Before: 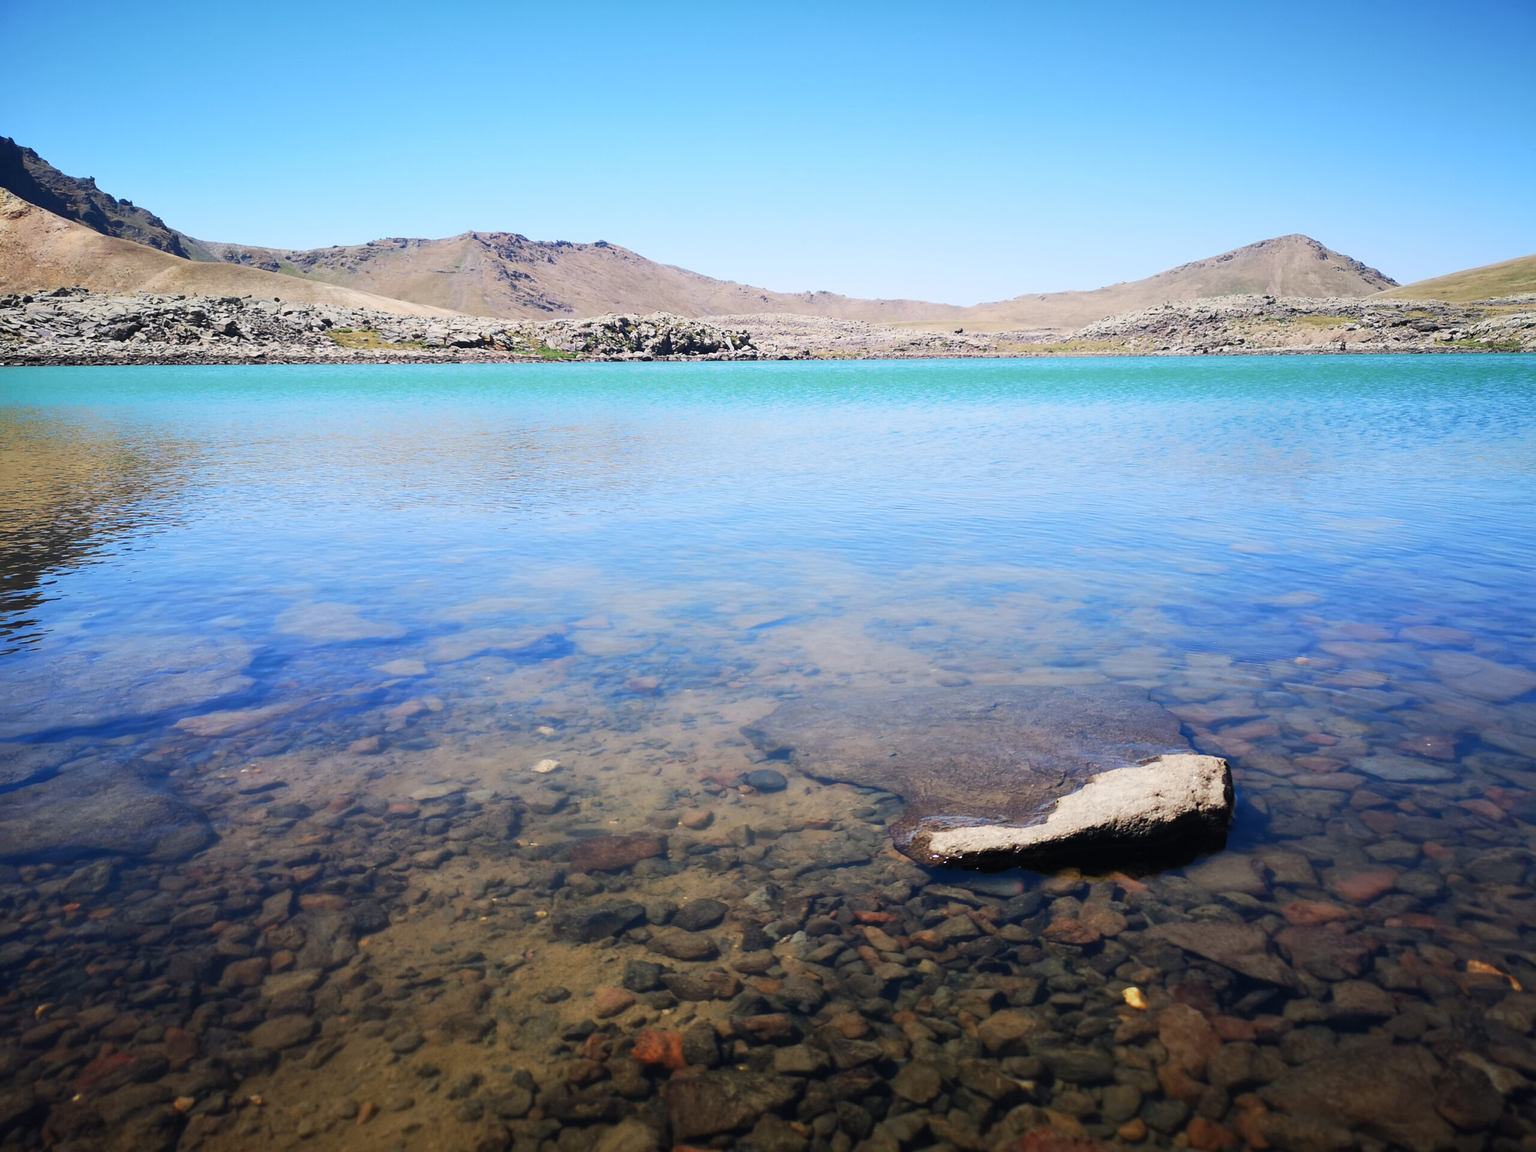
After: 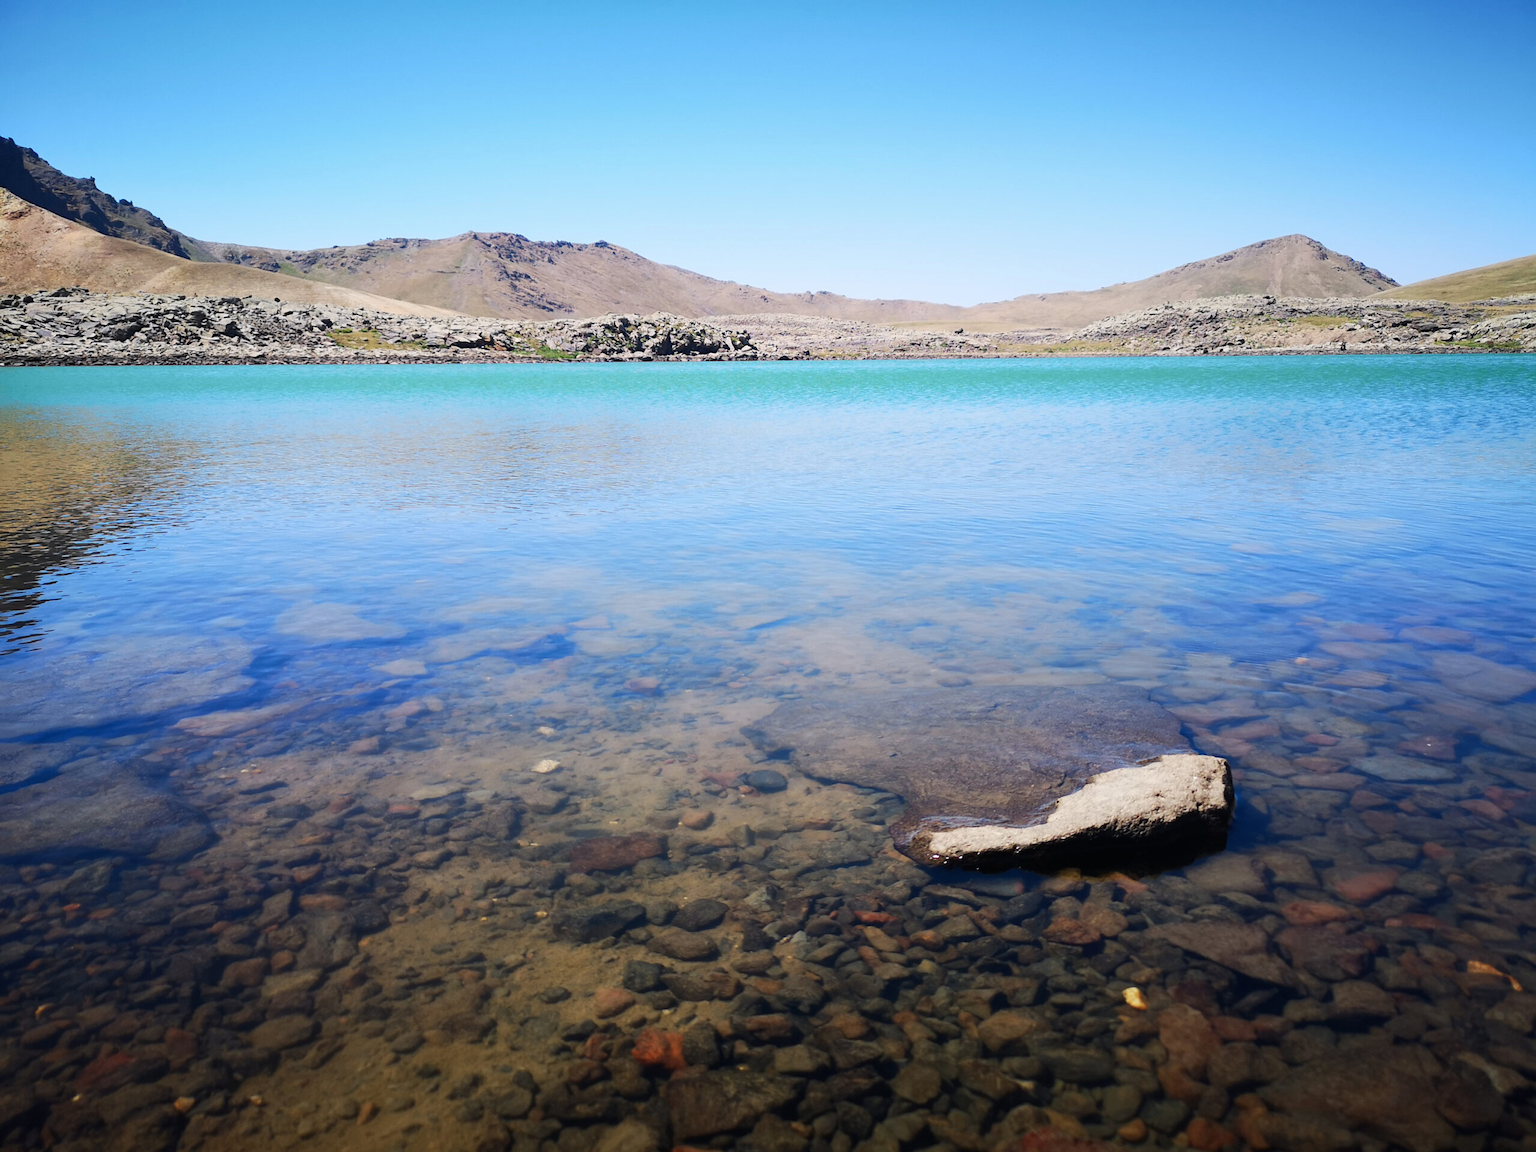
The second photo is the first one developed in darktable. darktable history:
contrast brightness saturation: contrast 0.034, brightness -0.038
